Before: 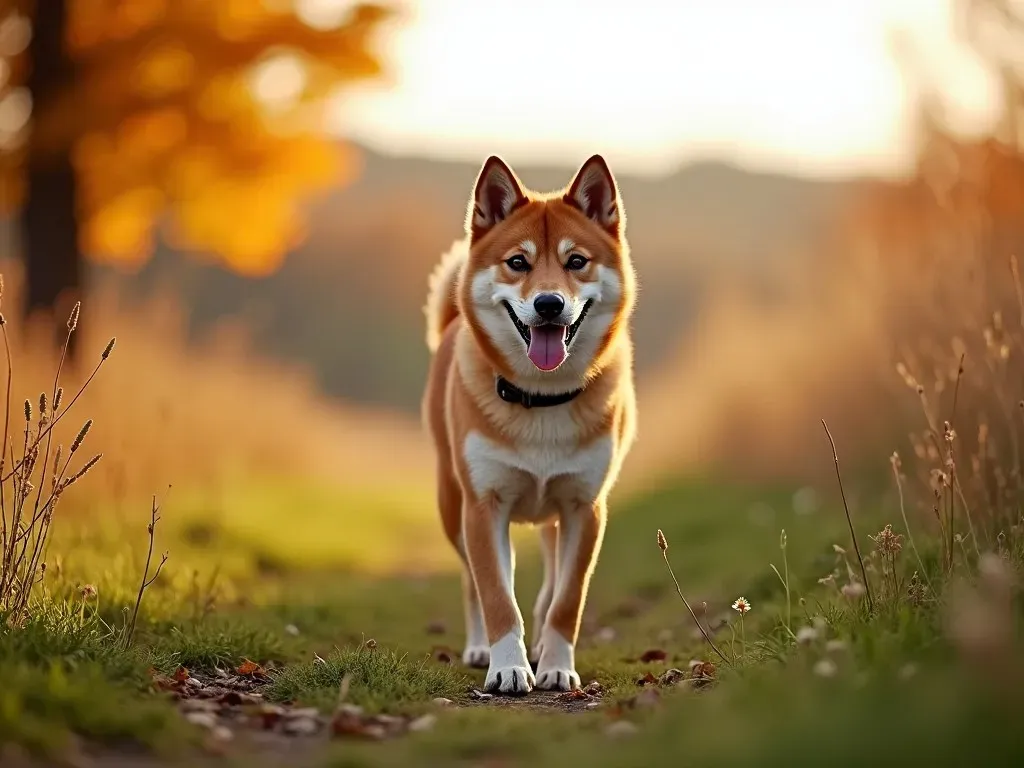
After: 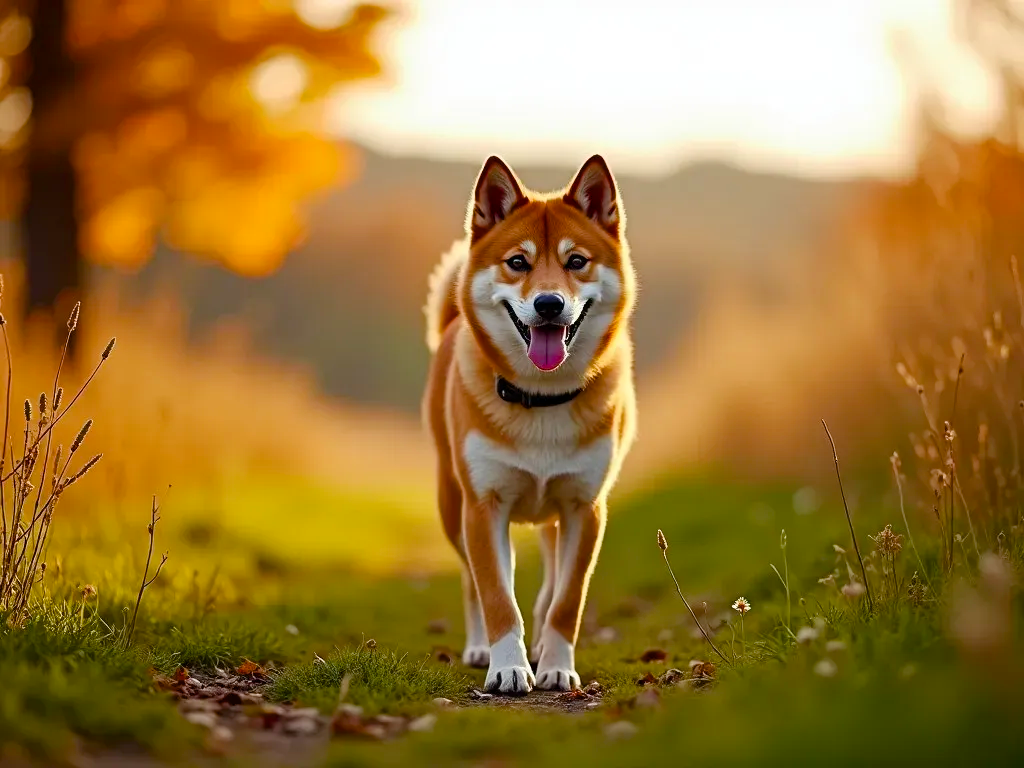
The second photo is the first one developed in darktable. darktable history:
color balance rgb: linear chroma grading › global chroma 13.383%, perceptual saturation grading › global saturation 20%, perceptual saturation grading › highlights -24.889%, perceptual saturation grading › shadows 25.495%
